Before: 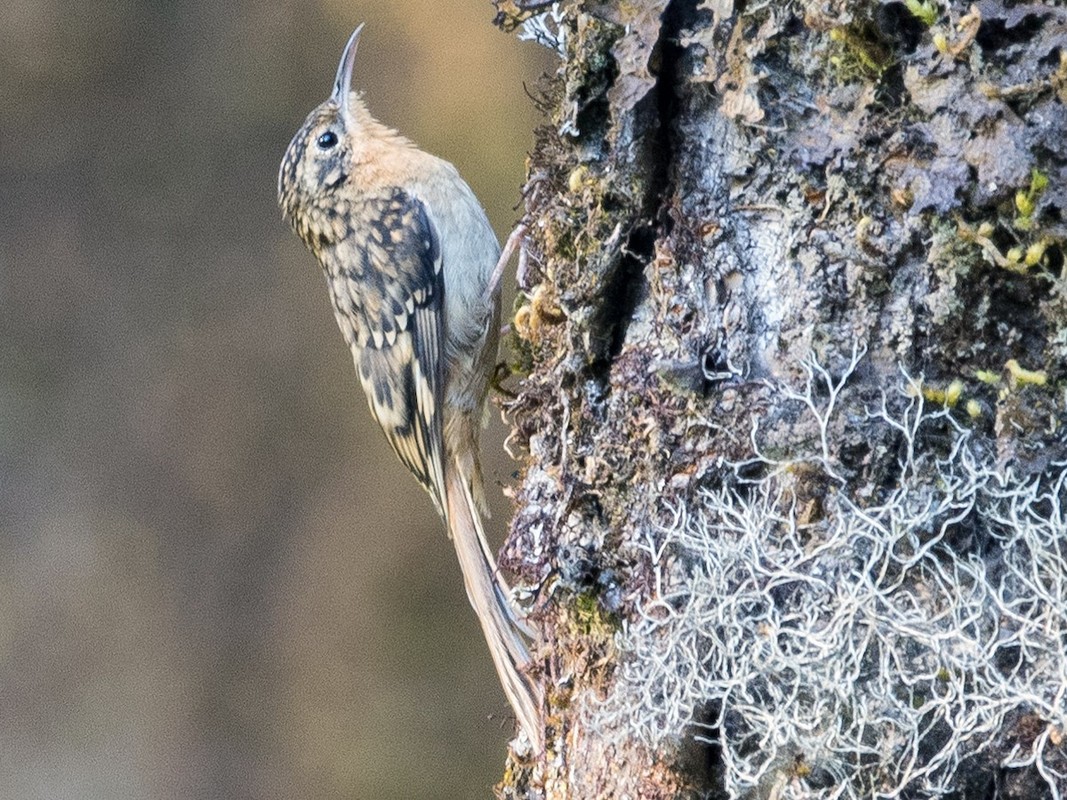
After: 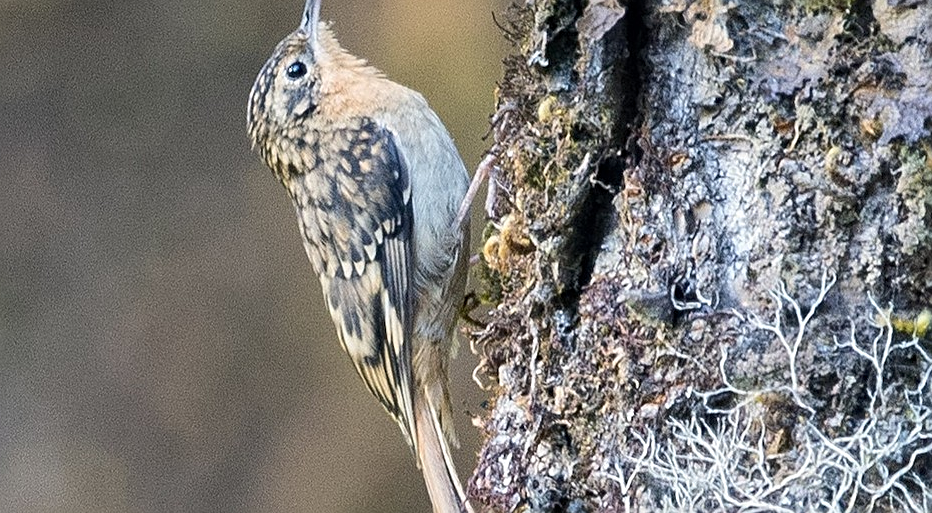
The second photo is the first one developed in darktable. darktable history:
sharpen: on, module defaults
crop: left 2.94%, top 8.837%, right 9.663%, bottom 26.953%
